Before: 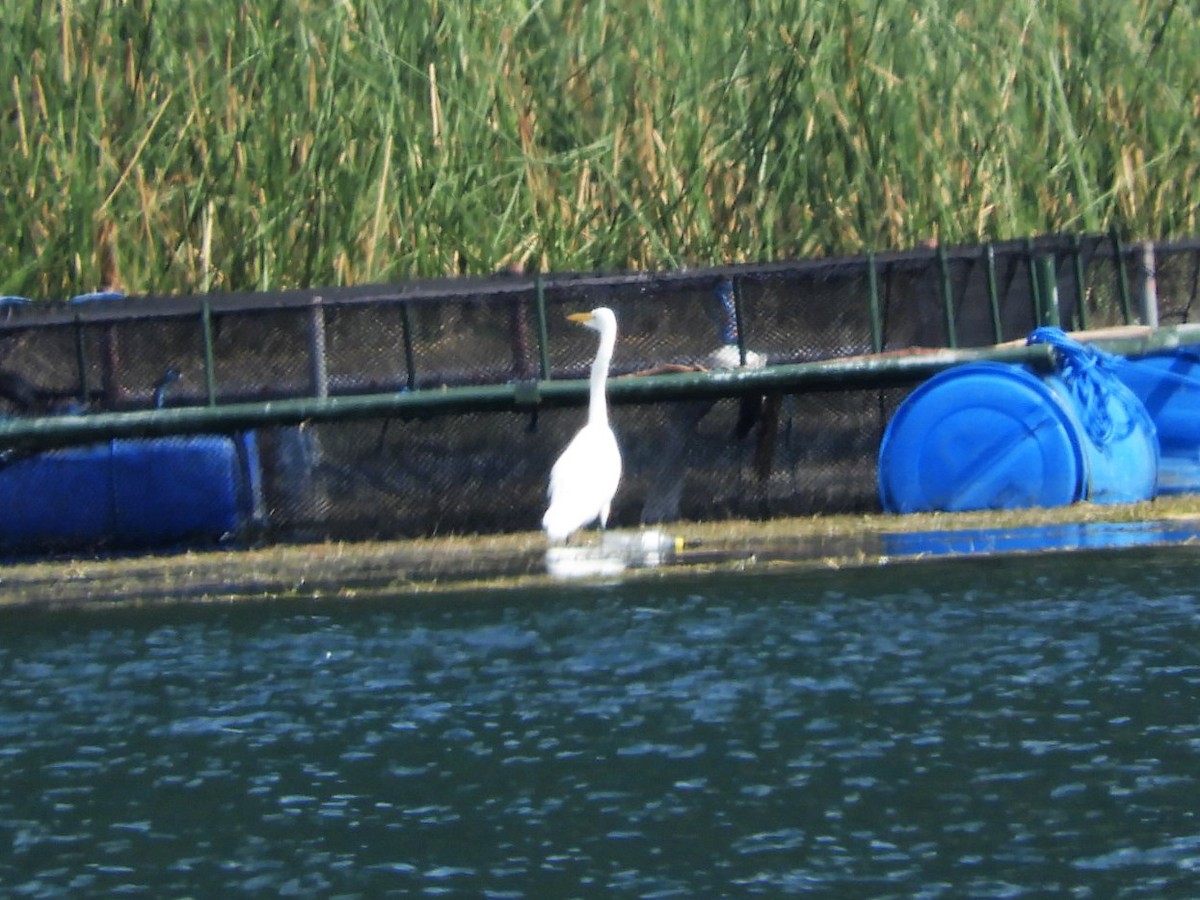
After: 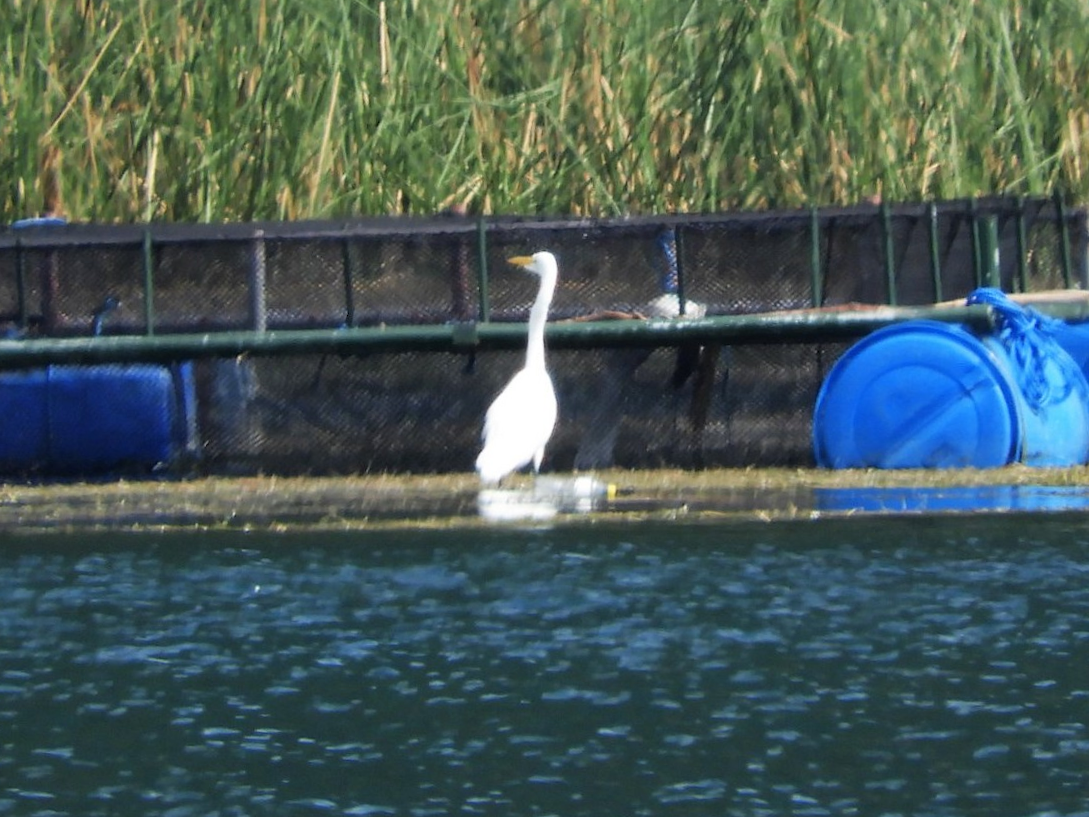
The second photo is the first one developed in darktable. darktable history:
crop and rotate: angle -2.15°, left 3.167%, top 4.132%, right 1.562%, bottom 0.604%
